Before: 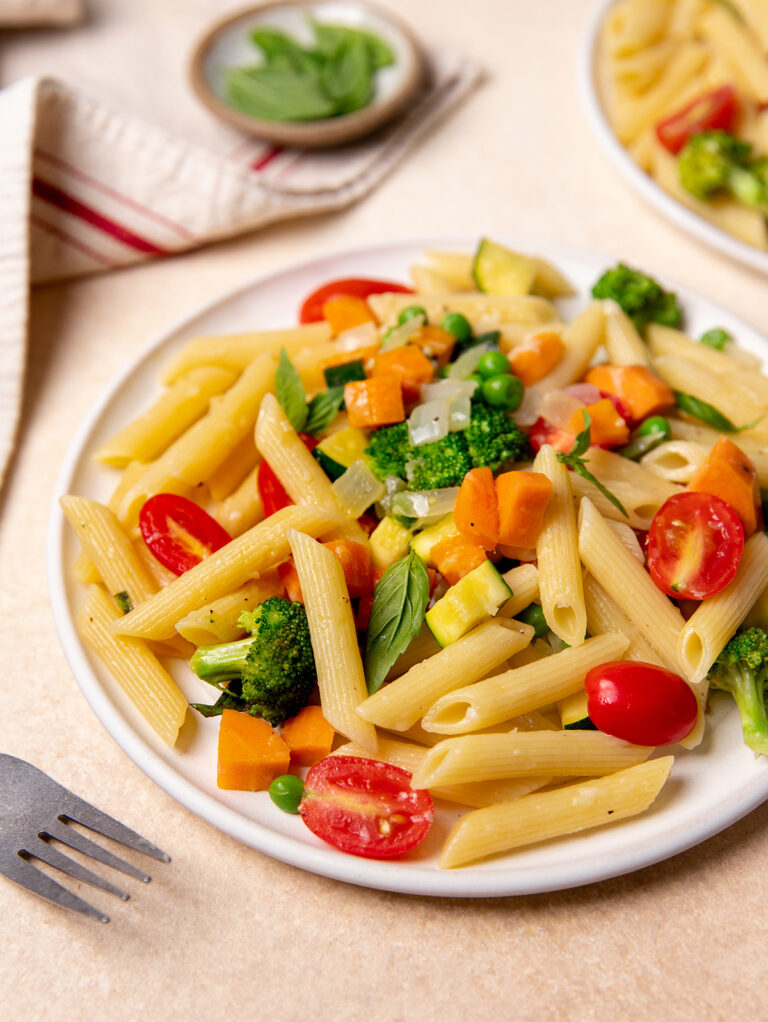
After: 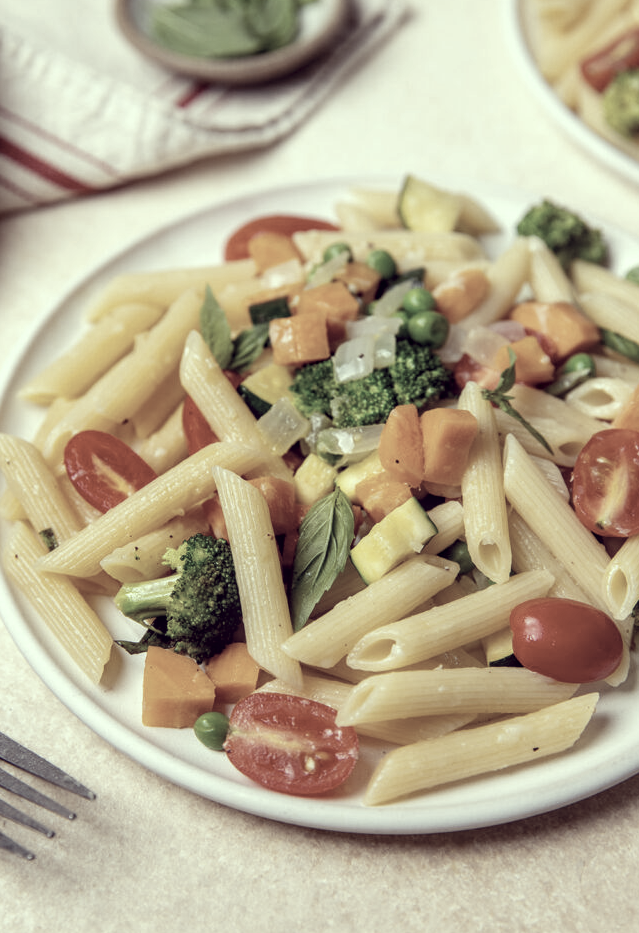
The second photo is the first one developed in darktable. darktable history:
local contrast: on, module defaults
color correction: highlights a* -20.66, highlights b* 20.03, shadows a* 19.55, shadows b* -20.4, saturation 0.384
crop: left 9.8%, top 6.249%, right 6.902%, bottom 2.393%
